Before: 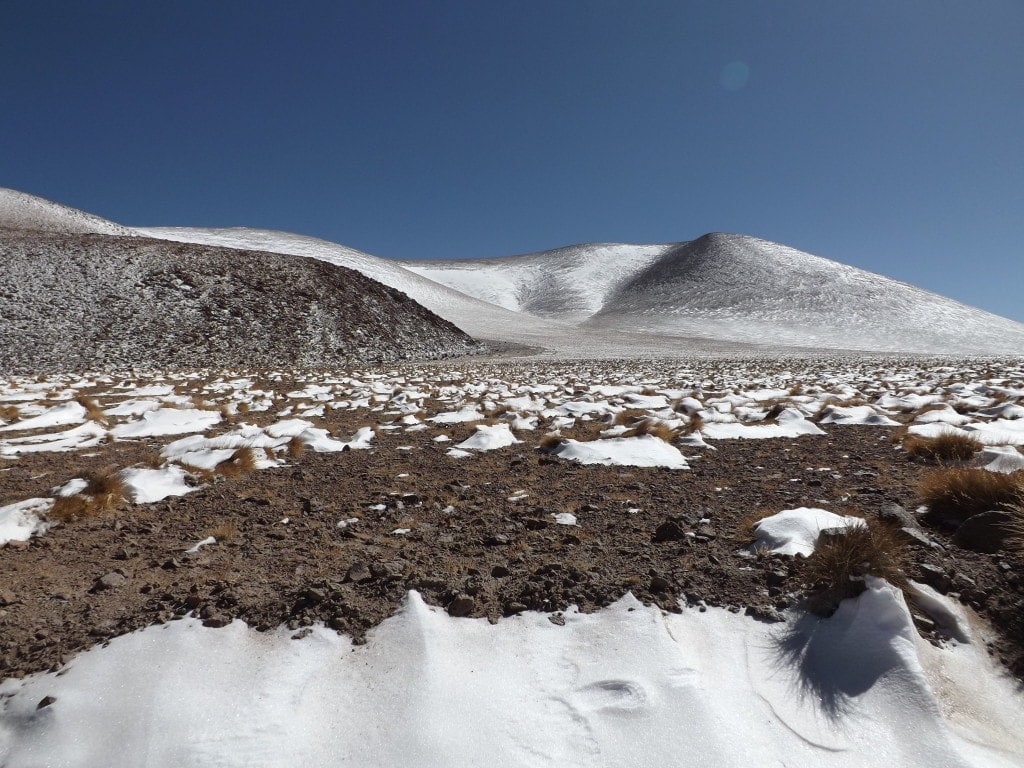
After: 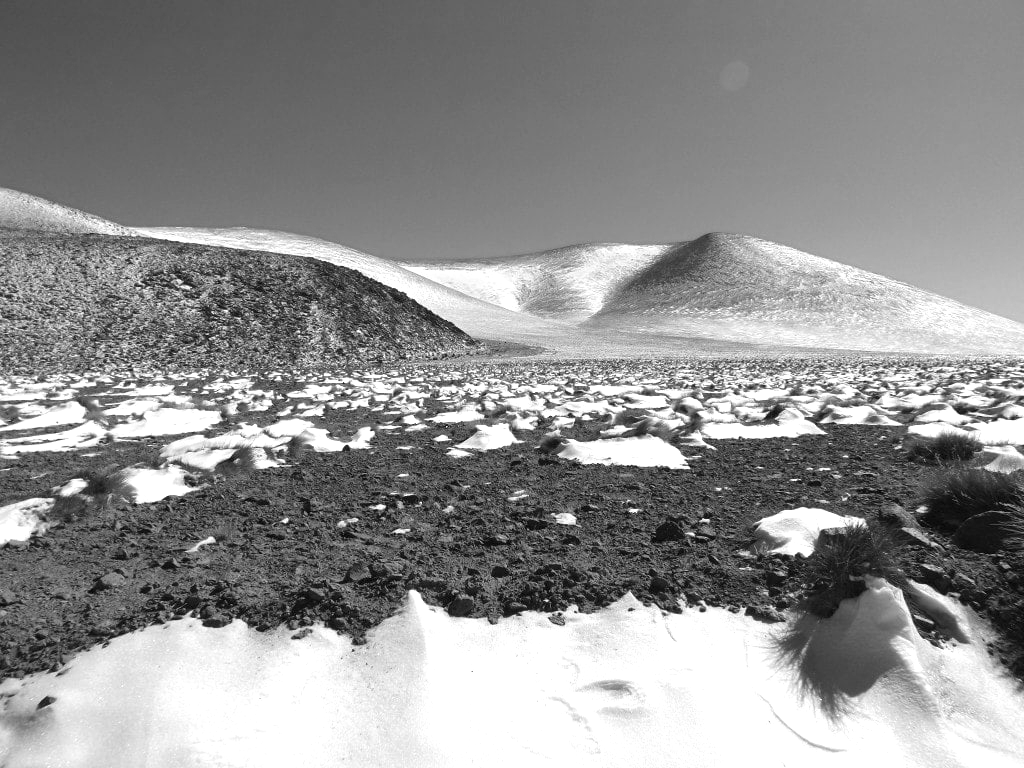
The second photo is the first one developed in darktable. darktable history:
exposure: exposure 0.559 EV, compensate highlight preservation false
color calibration: output gray [0.21, 0.42, 0.37, 0], gray › normalize channels true, illuminant Planckian (black body), x 0.368, y 0.36, temperature 4276.86 K, gamut compression 0.02
color zones: curves: ch2 [(0, 0.5) (0.143, 0.5) (0.286, 0.489) (0.415, 0.421) (0.571, 0.5) (0.714, 0.5) (0.857, 0.5) (1, 0.5)]
